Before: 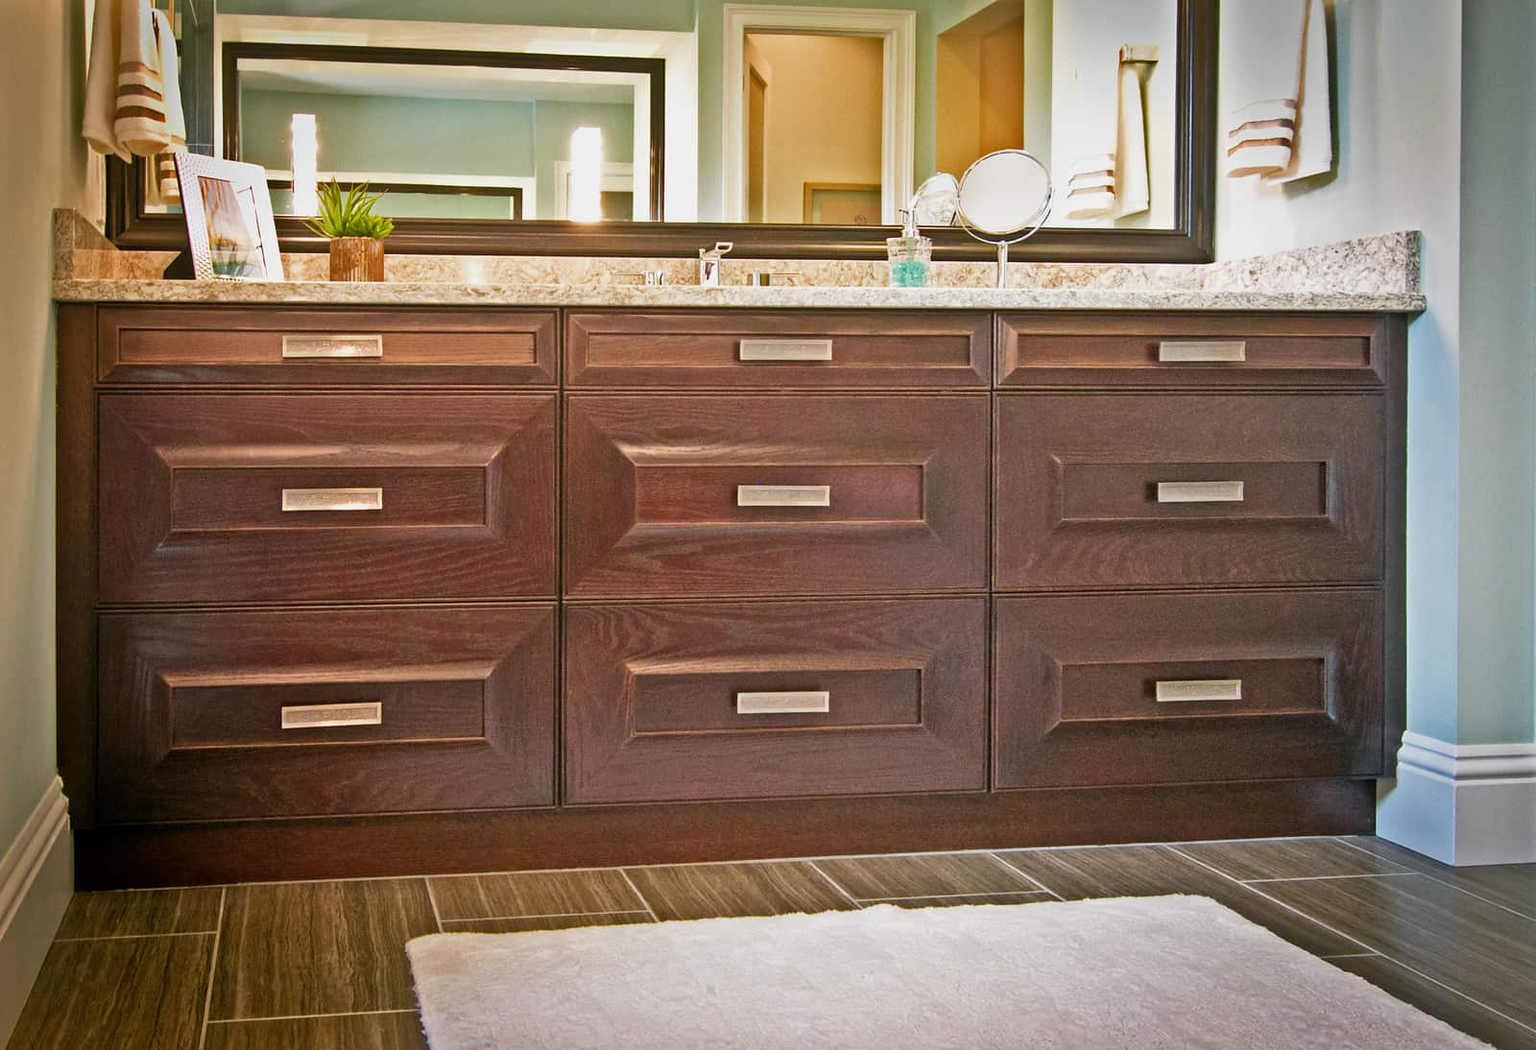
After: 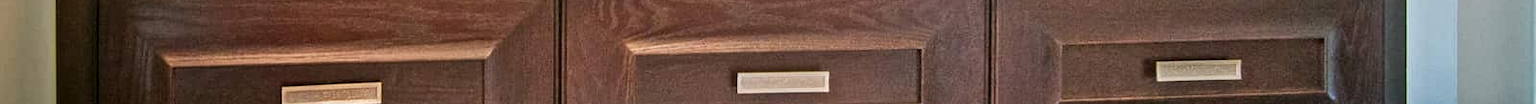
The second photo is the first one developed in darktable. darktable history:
local contrast: on, module defaults
crop and rotate: top 59.084%, bottom 30.916%
